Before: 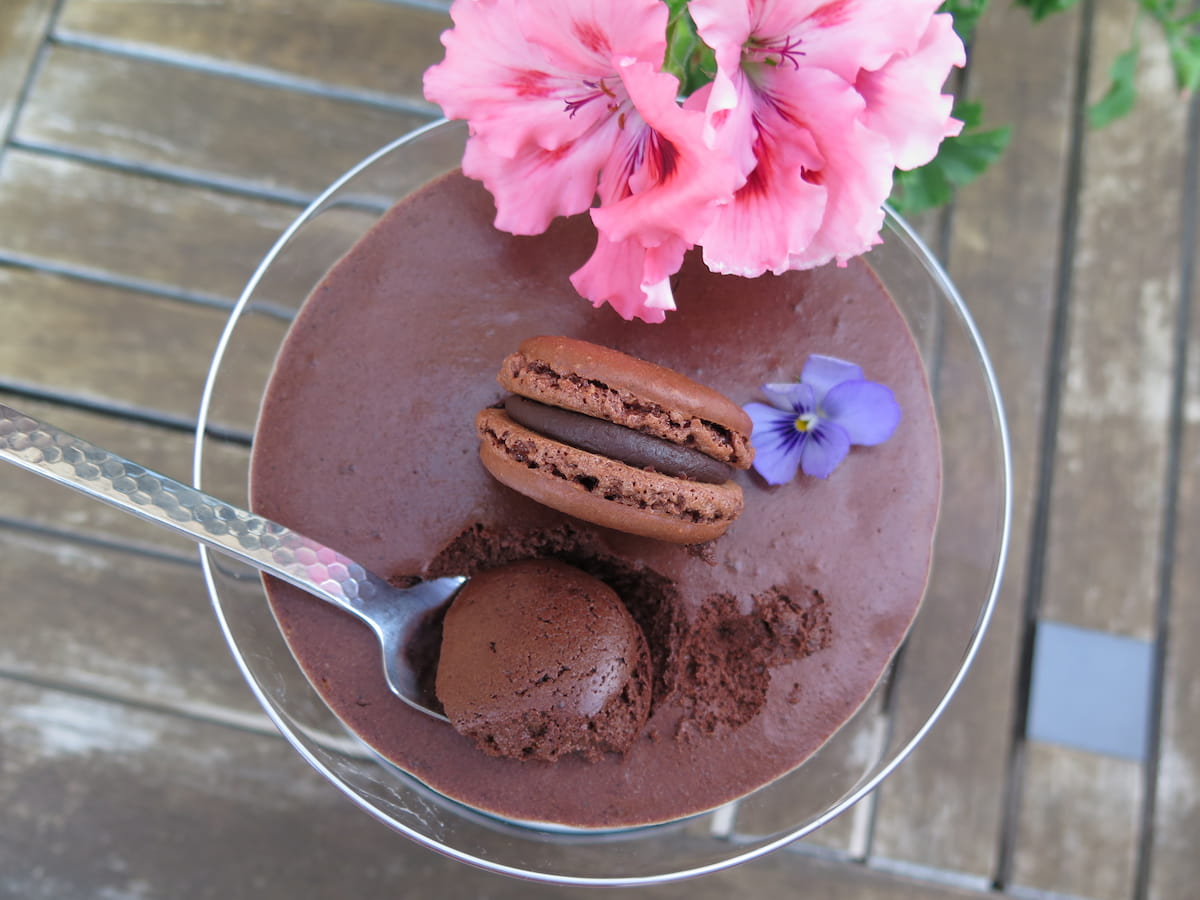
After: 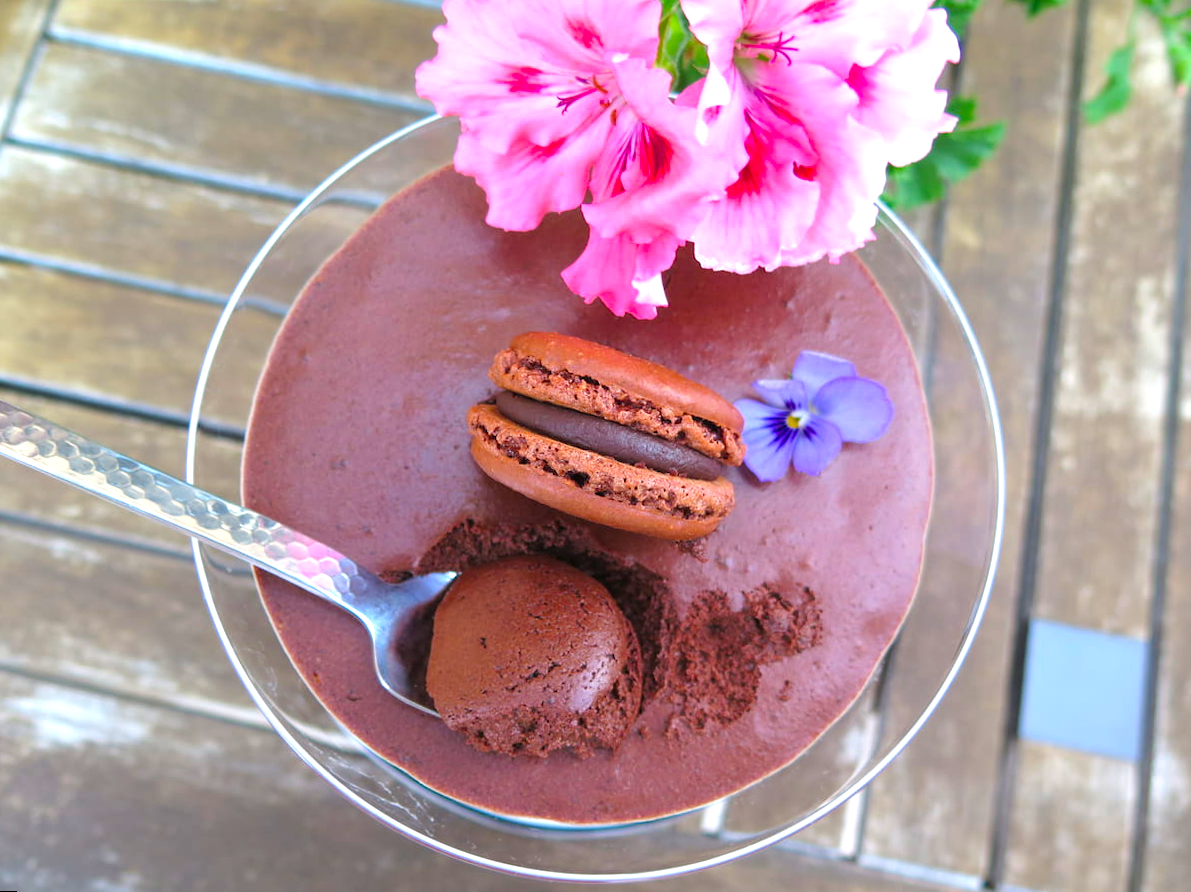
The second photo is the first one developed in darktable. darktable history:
color balance rgb: linear chroma grading › global chroma 15%, perceptual saturation grading › global saturation 30%
exposure: black level correction 0, exposure 0.7 EV, compensate exposure bias true, compensate highlight preservation false
rotate and perspective: rotation 0.192°, lens shift (horizontal) -0.015, crop left 0.005, crop right 0.996, crop top 0.006, crop bottom 0.99
